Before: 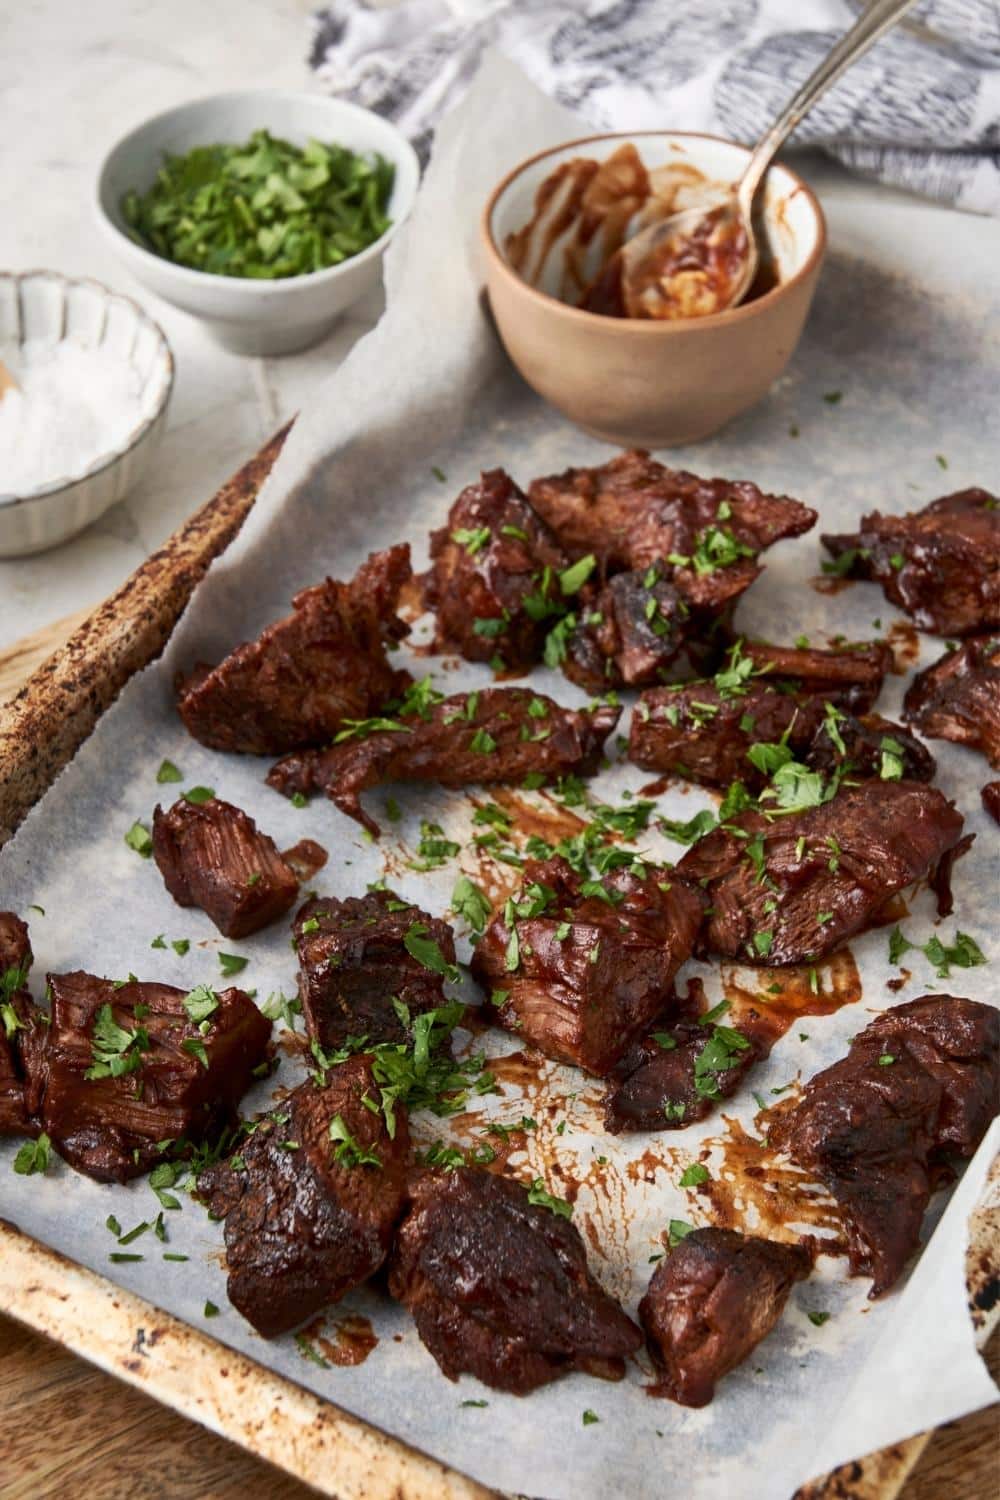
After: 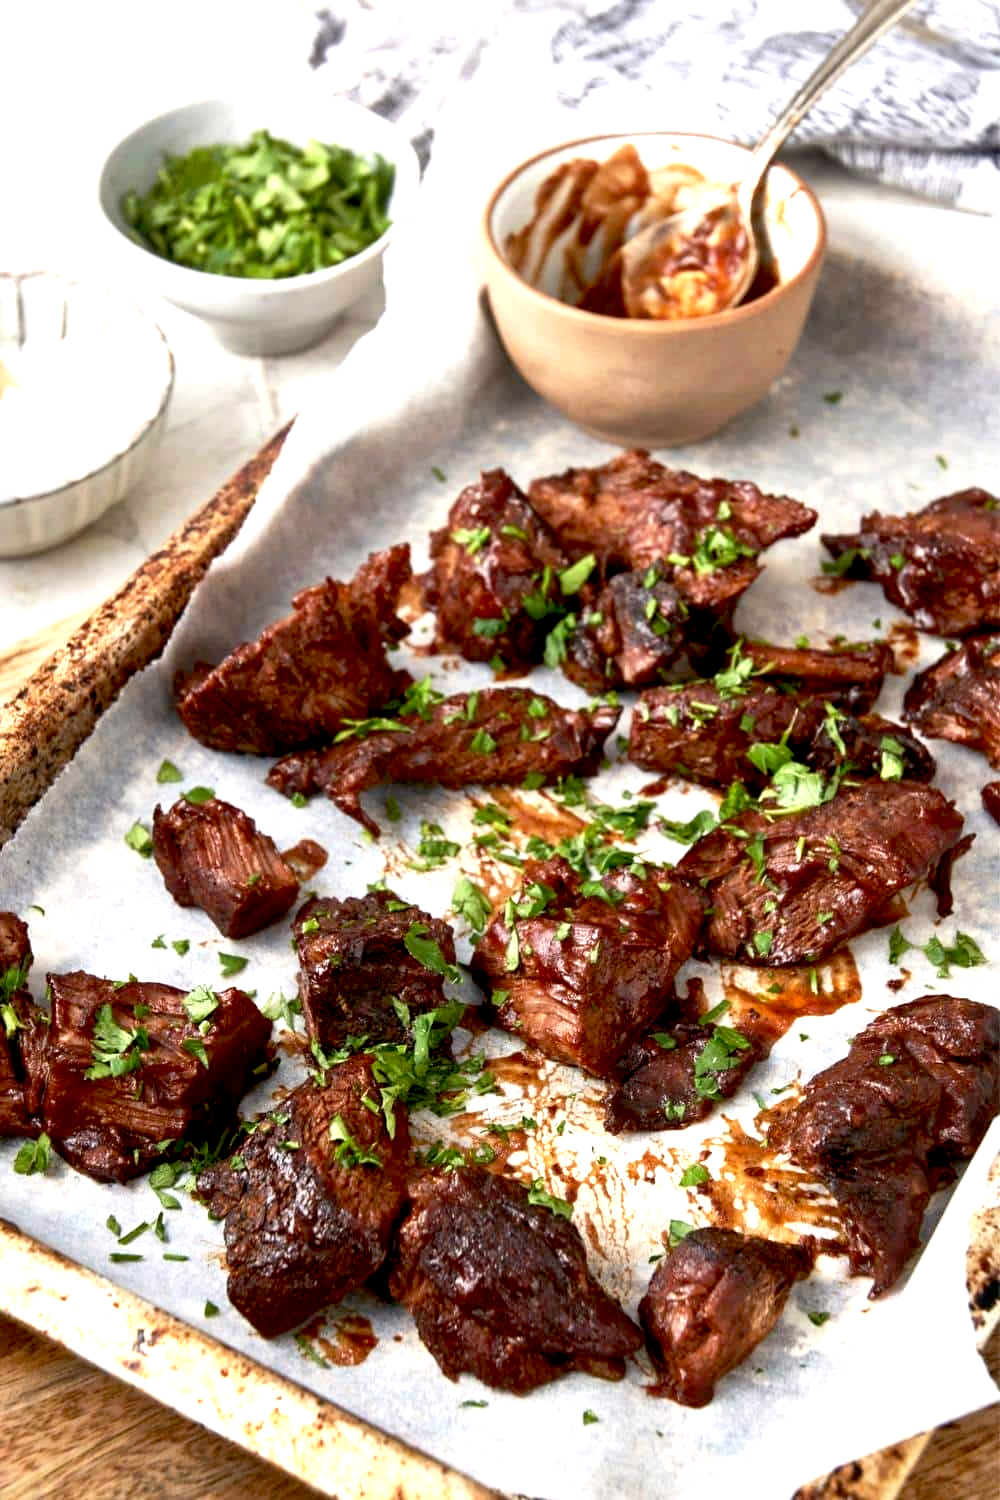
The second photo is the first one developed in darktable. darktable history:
exposure: black level correction 0.008, exposure 0.968 EV, compensate highlight preservation false
